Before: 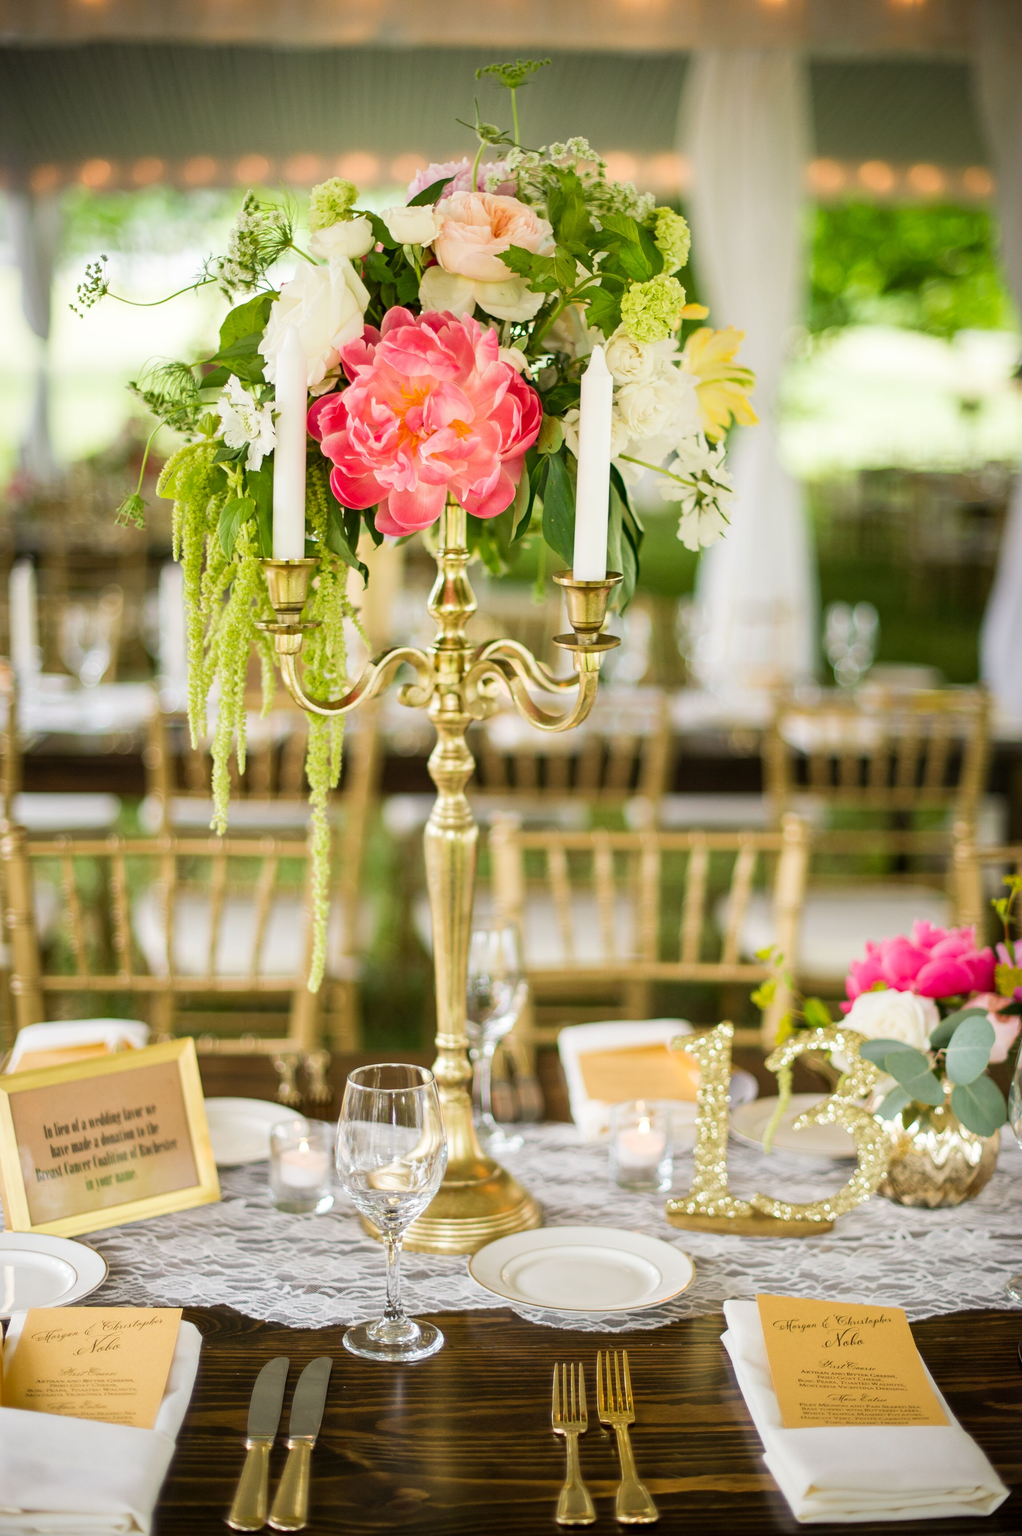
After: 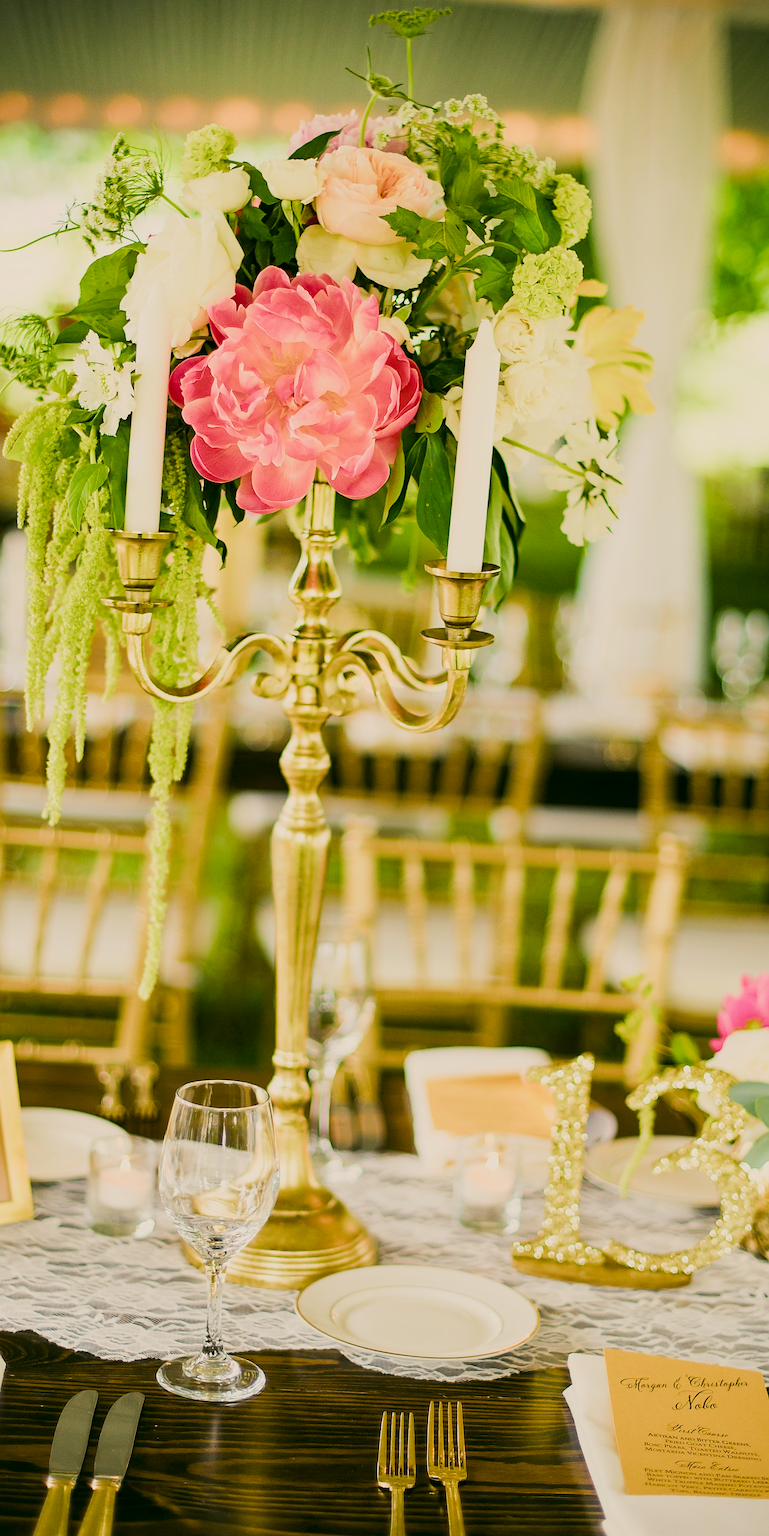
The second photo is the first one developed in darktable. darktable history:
crop and rotate: angle -2.94°, left 13.986%, top 0.04%, right 10.813%, bottom 0.089%
filmic rgb: black relative exposure -7.31 EV, white relative exposure 5.09 EV, hardness 3.2, color science v5 (2021), contrast in shadows safe, contrast in highlights safe
color correction: highlights a* 4.65, highlights b* 4.96, shadows a* -7.99, shadows b* 4.92
color balance rgb: highlights gain › luminance 5.675%, highlights gain › chroma 2.532%, highlights gain › hue 88.31°, perceptual saturation grading › global saturation 37.082%, perceptual brilliance grading › highlights 15.511%, perceptual brilliance grading › mid-tones 6.542%, perceptual brilliance grading › shadows -15.102%
sharpen: radius 1.354, amount 1.238, threshold 0.782
